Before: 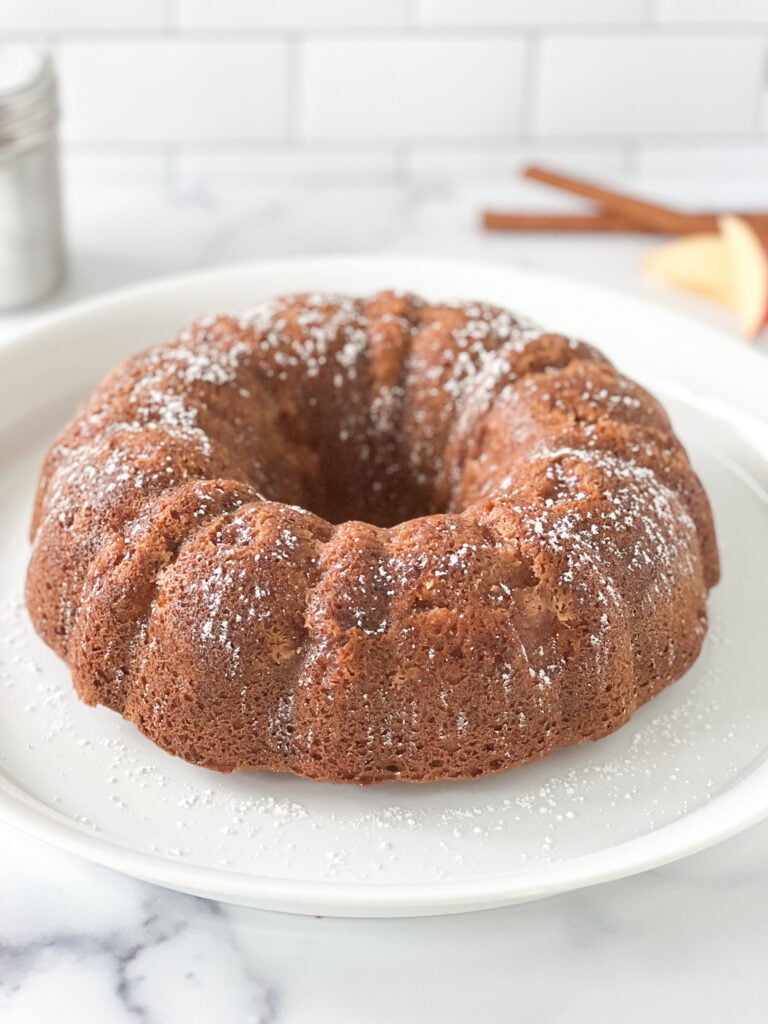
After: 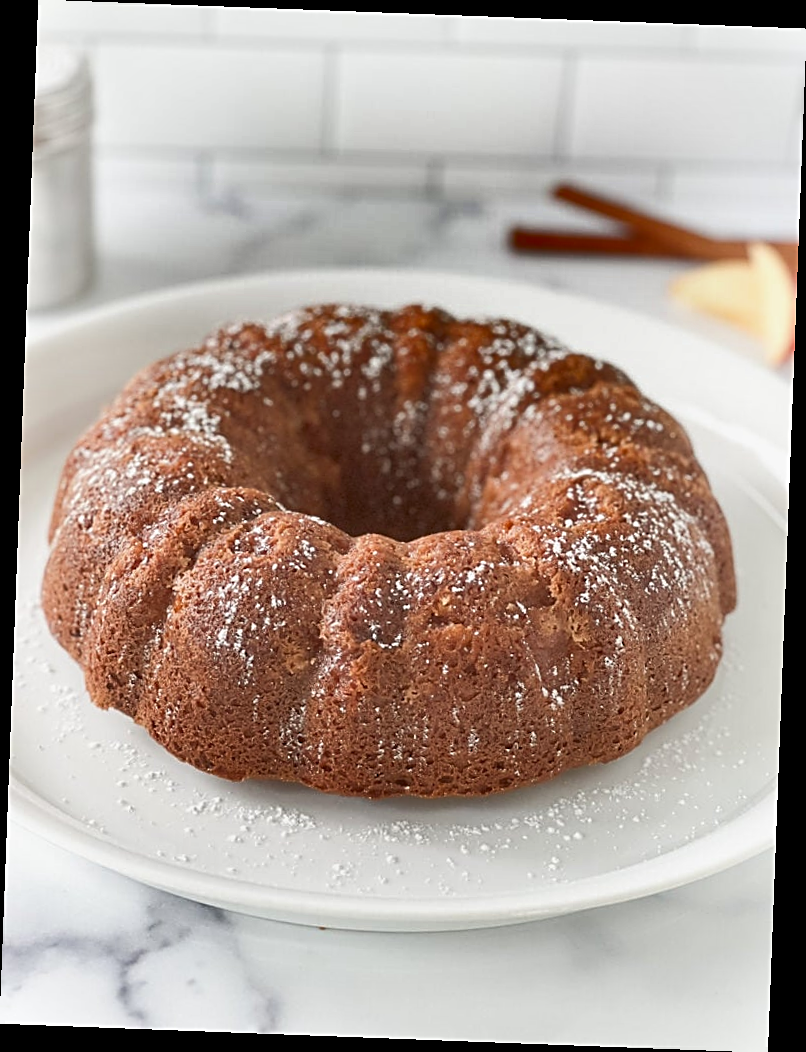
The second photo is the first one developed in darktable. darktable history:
rotate and perspective: rotation 2.17°, automatic cropping off
sharpen: on, module defaults
shadows and highlights: radius 123.98, shadows 100, white point adjustment -3, highlights -100, highlights color adjustment 89.84%, soften with gaussian
color balance: output saturation 98.5%
